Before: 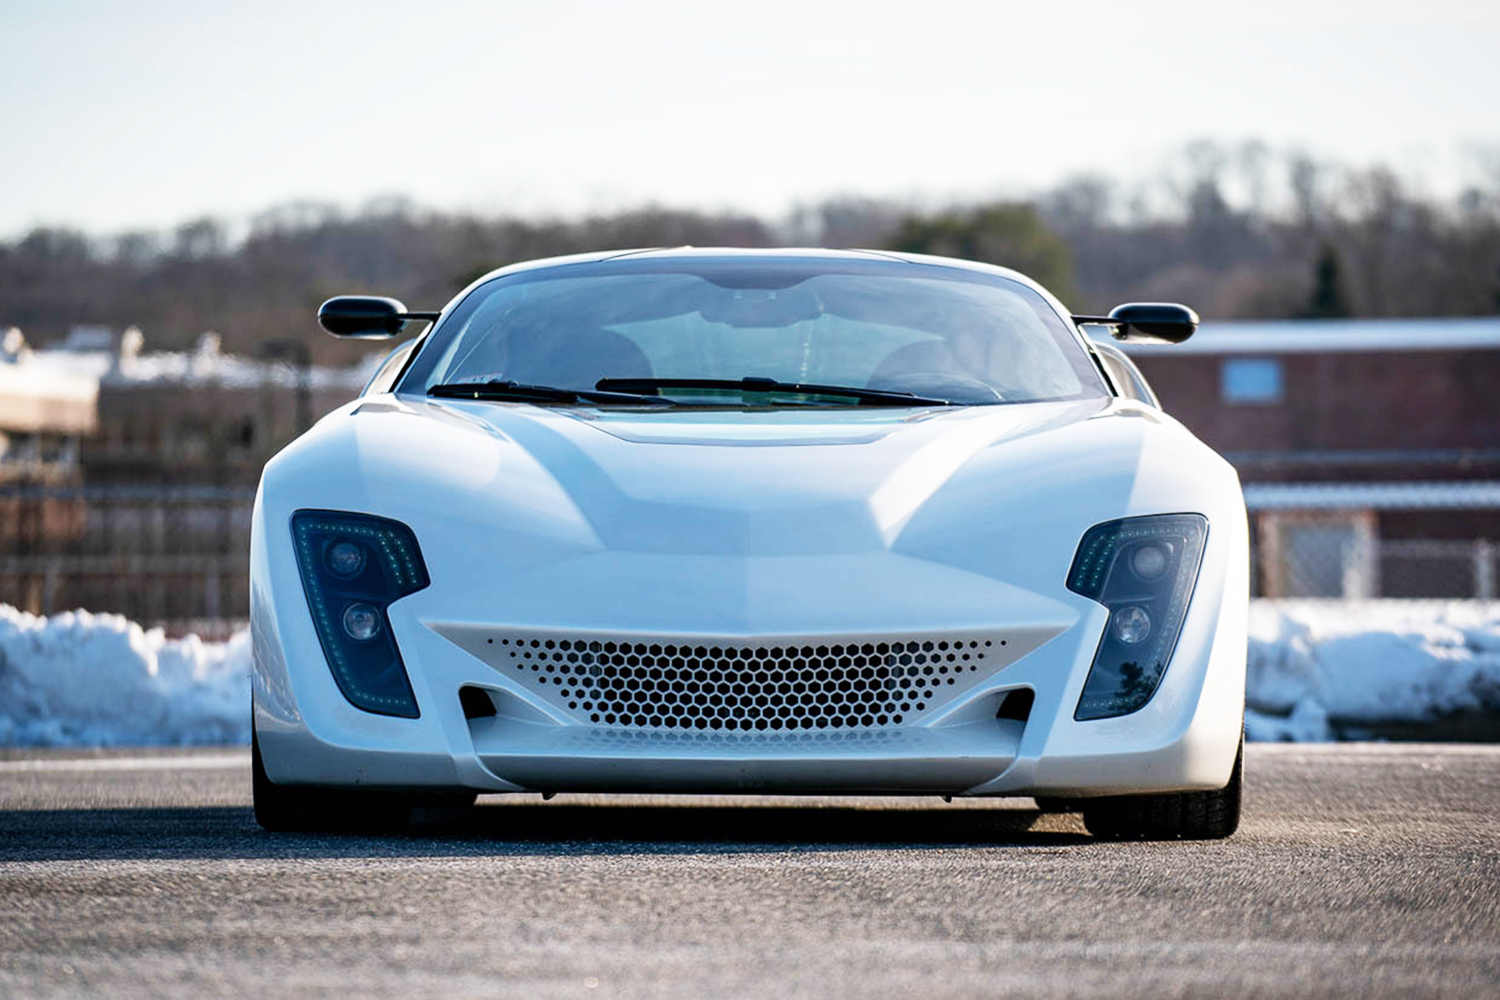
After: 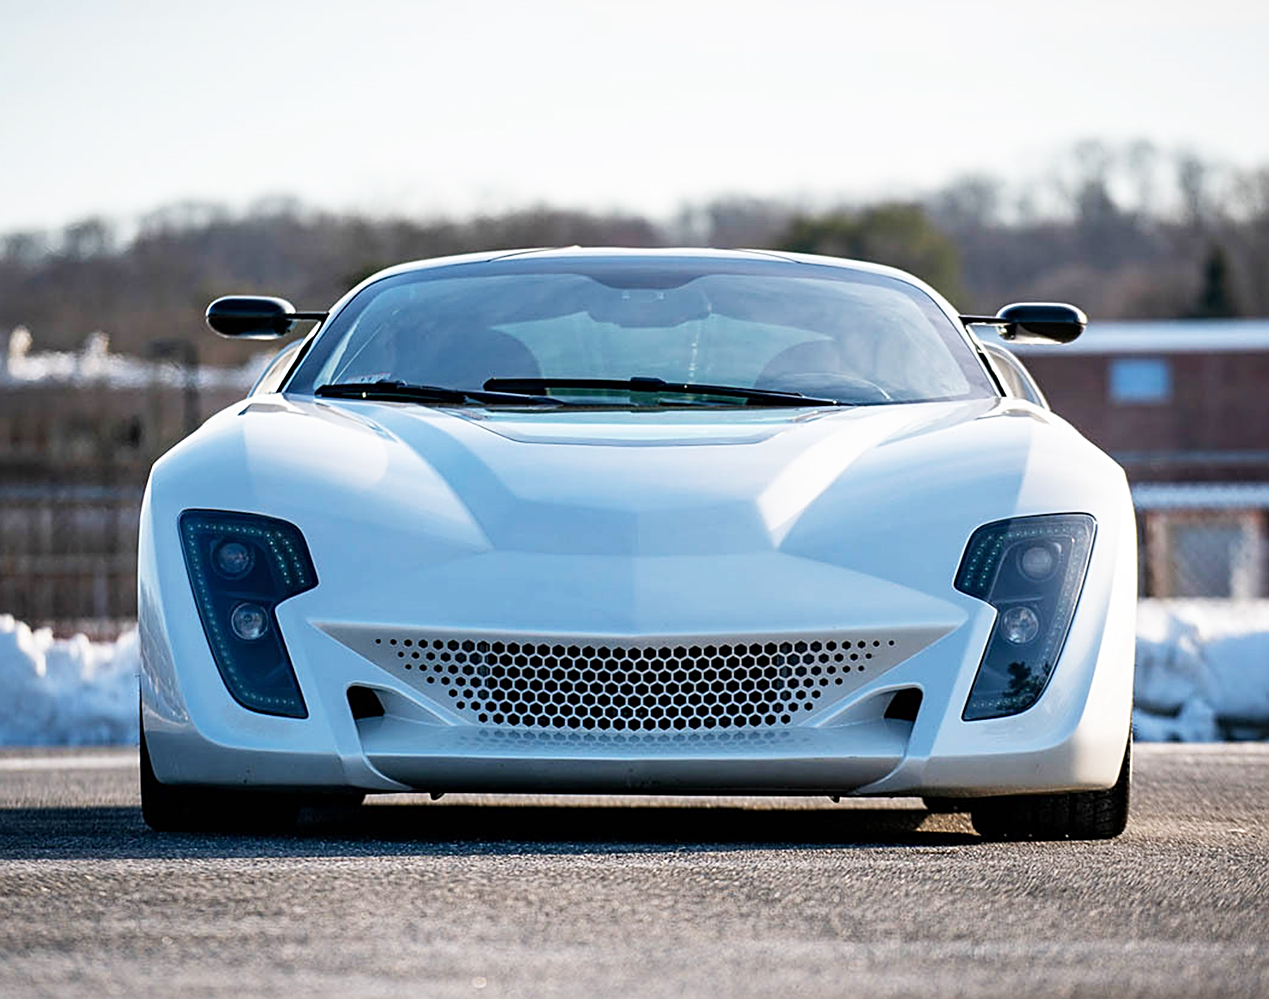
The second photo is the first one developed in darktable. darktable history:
crop: left 7.504%, right 7.843%
sharpen: on, module defaults
